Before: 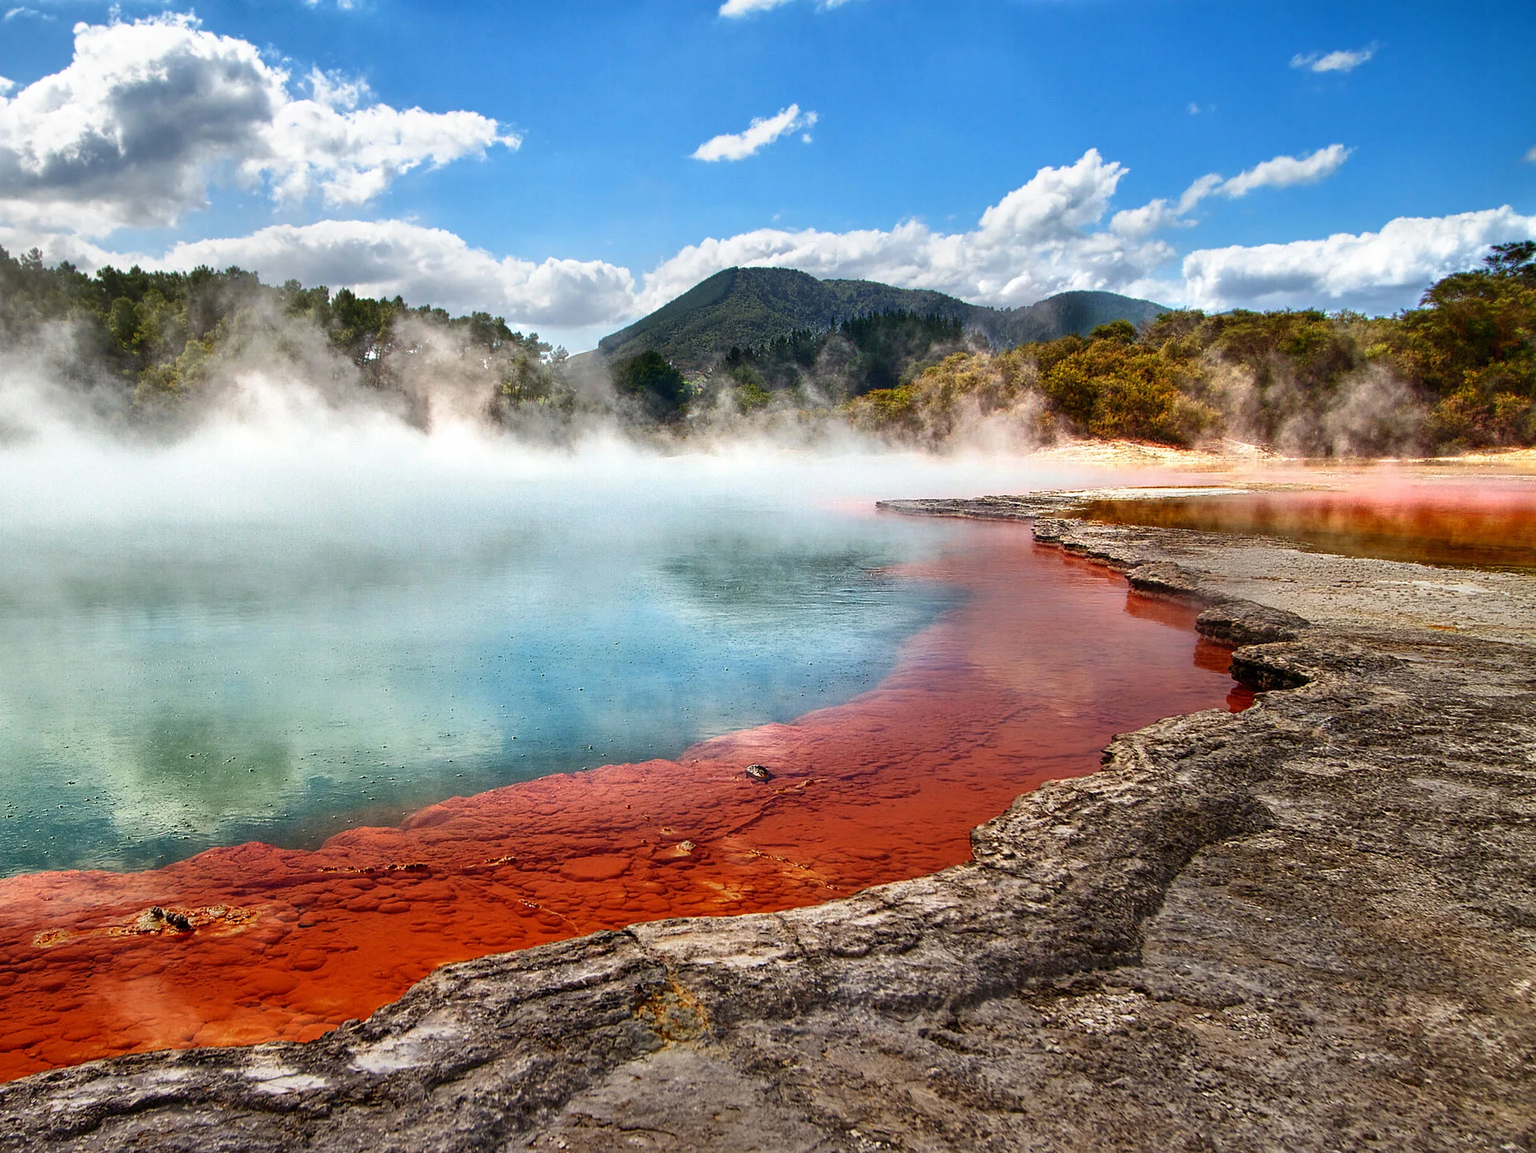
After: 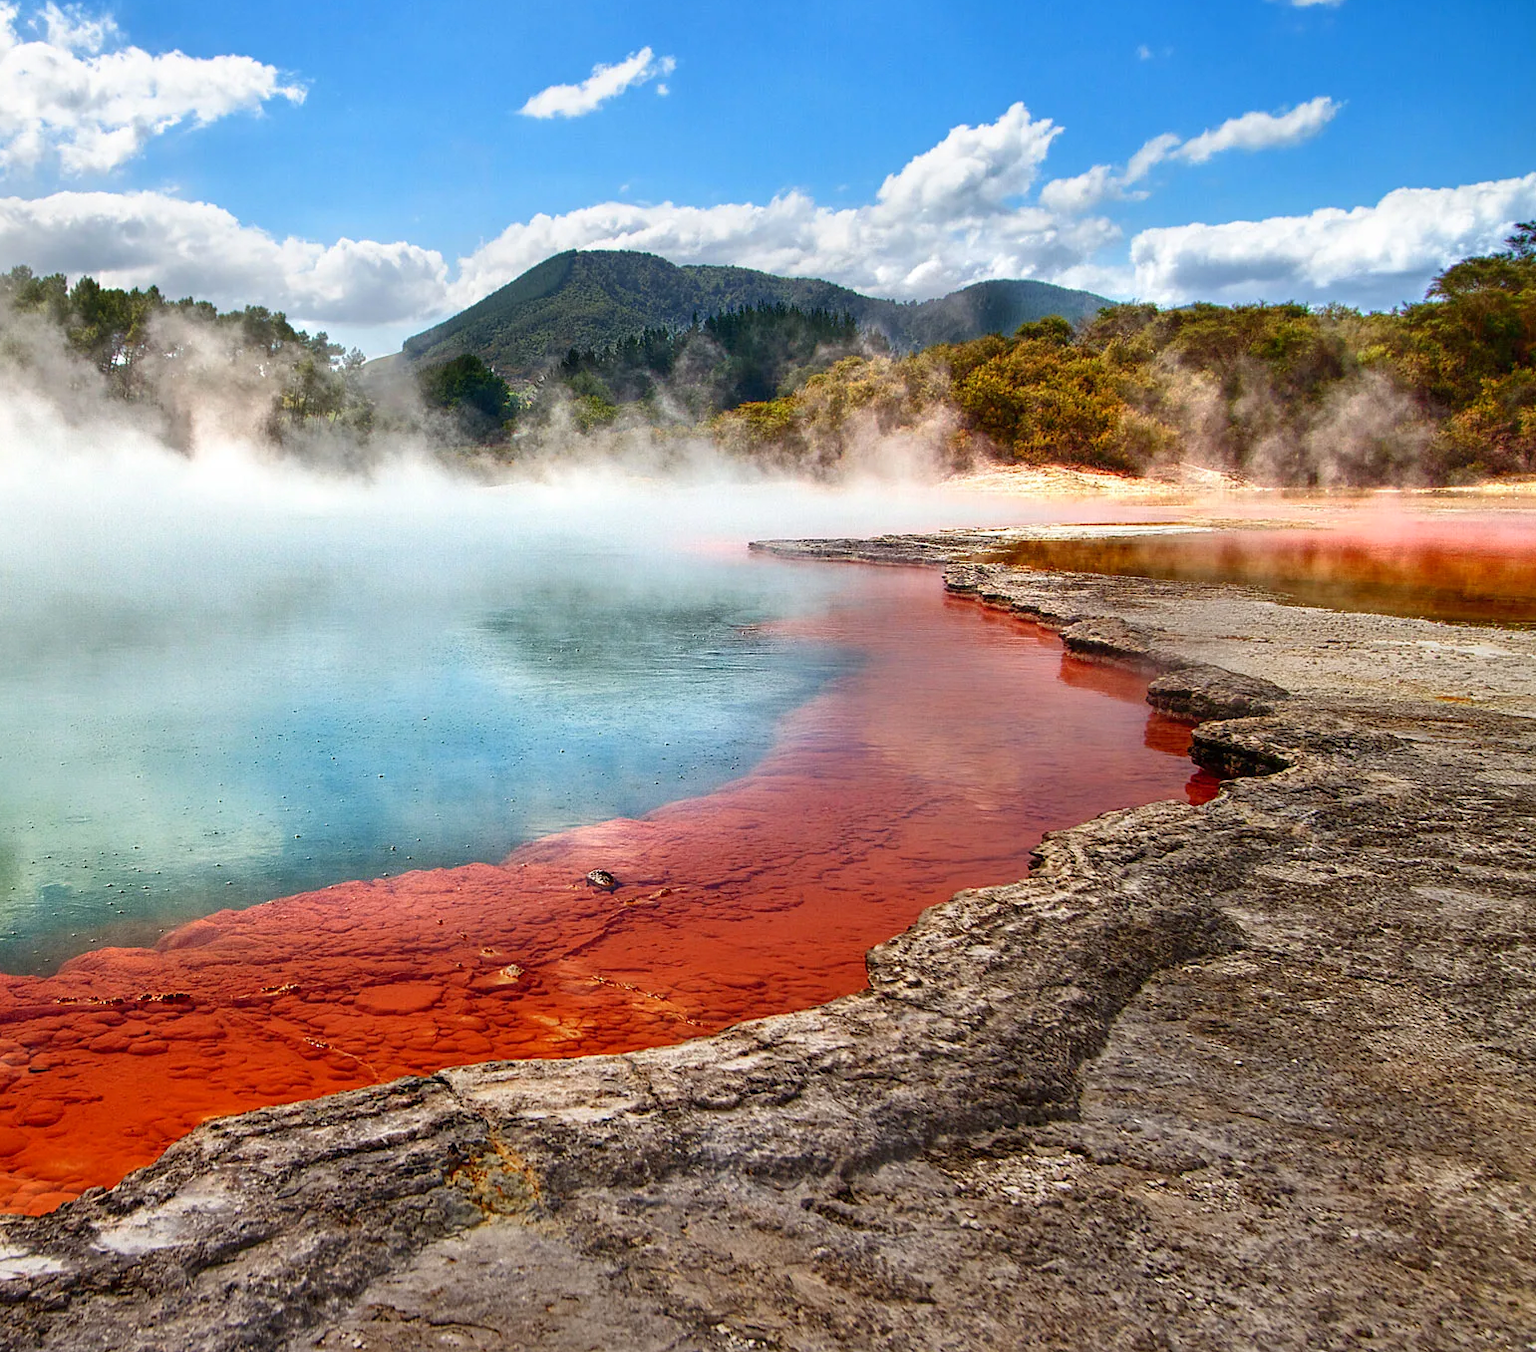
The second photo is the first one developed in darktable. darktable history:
levels: levels [0, 0.478, 1]
crop and rotate: left 17.955%, top 5.804%, right 1.771%
